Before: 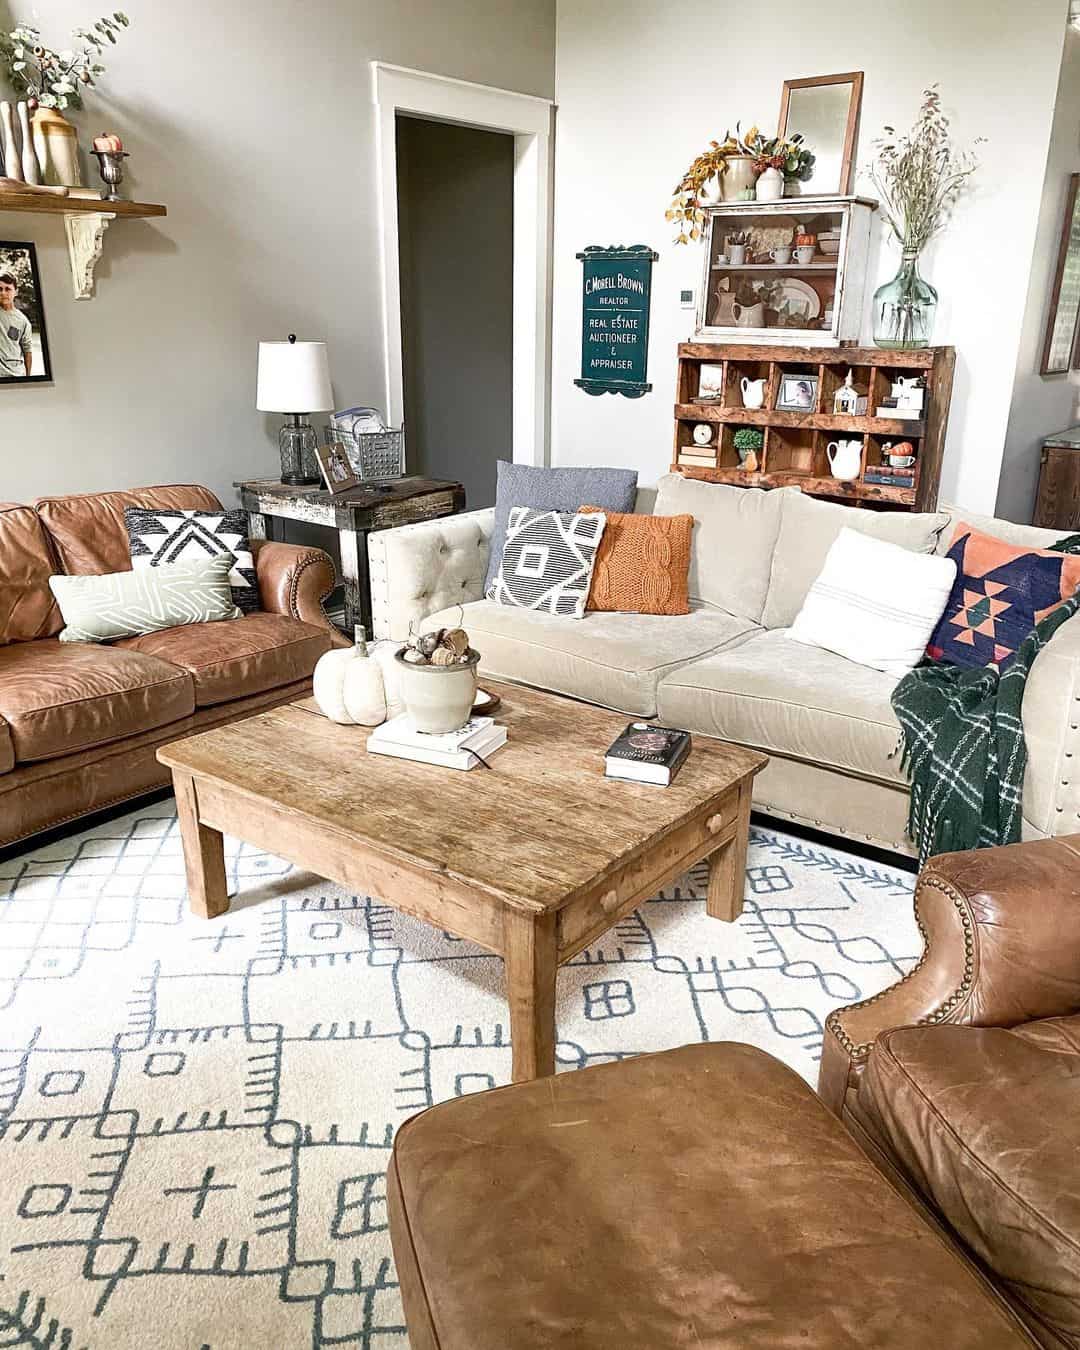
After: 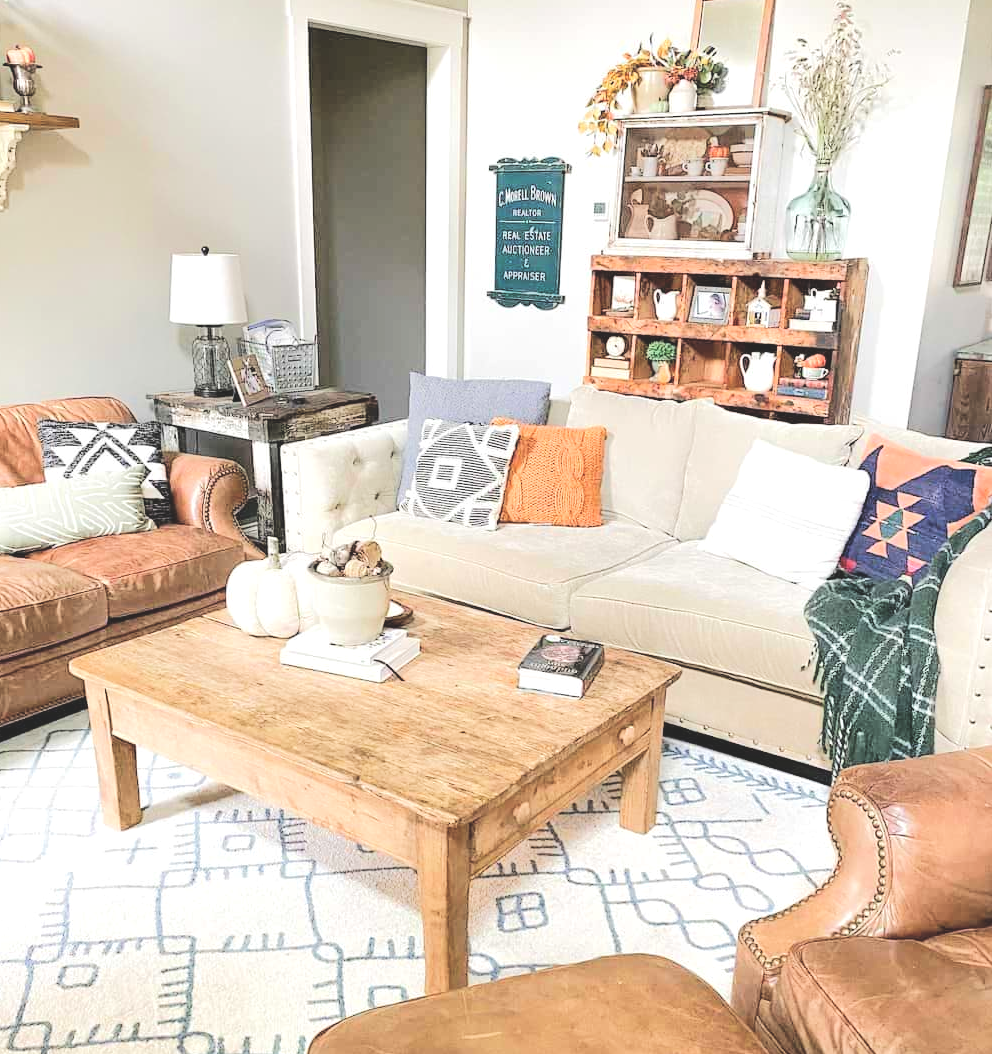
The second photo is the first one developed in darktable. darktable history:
crop: left 8.139%, top 6.525%, bottom 15.337%
exposure: black level correction -0.015, compensate highlight preservation false
tone equalizer: -7 EV 0.147 EV, -6 EV 0.634 EV, -5 EV 1.19 EV, -4 EV 1.31 EV, -3 EV 1.18 EV, -2 EV 0.6 EV, -1 EV 0.165 EV, edges refinement/feathering 500, mask exposure compensation -1.57 EV, preserve details no
